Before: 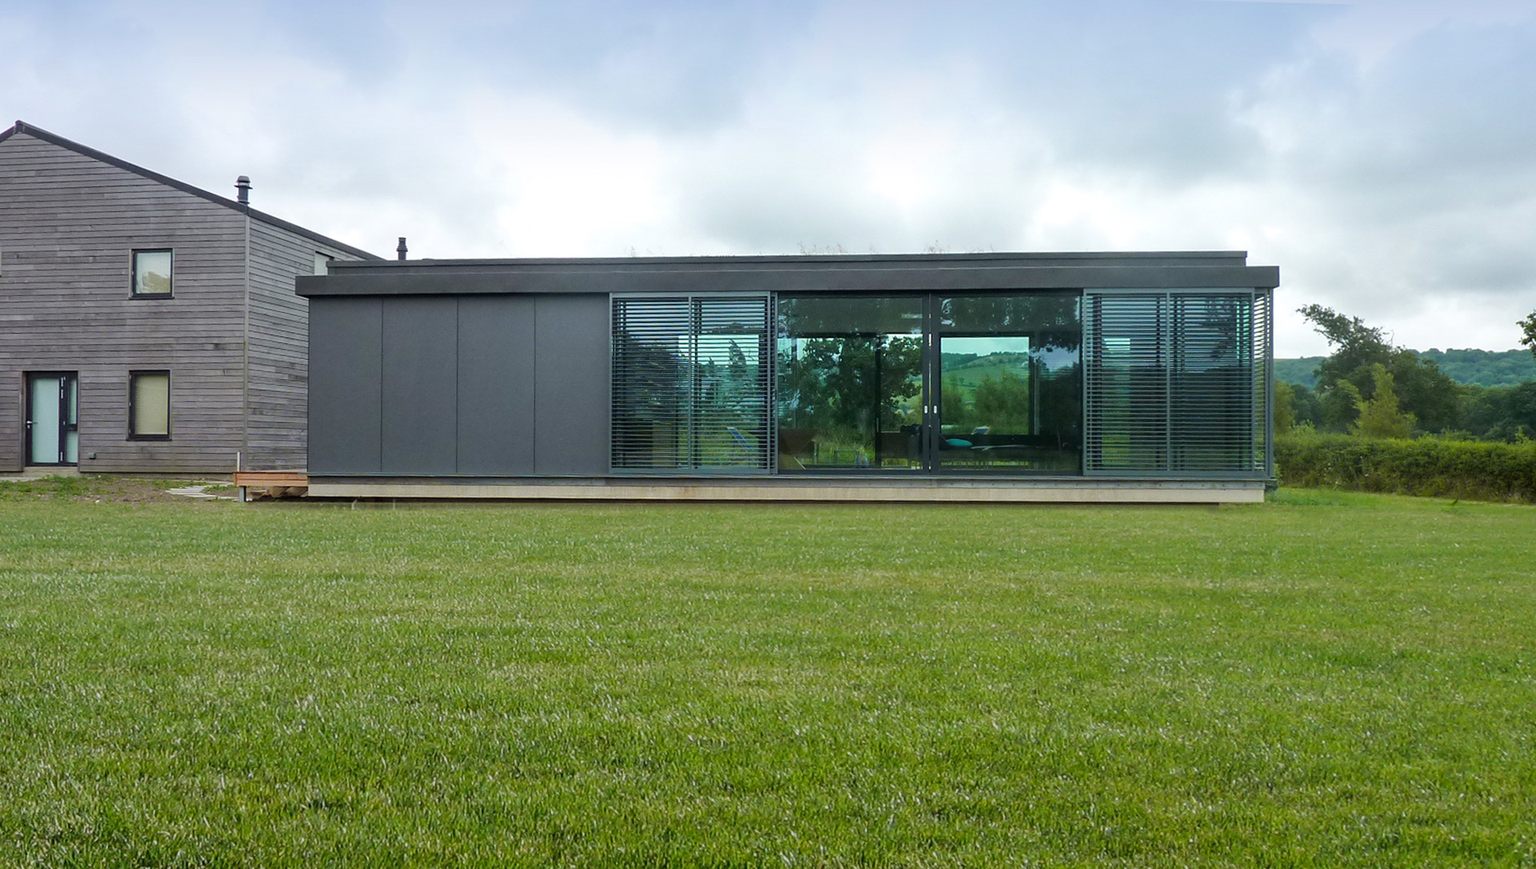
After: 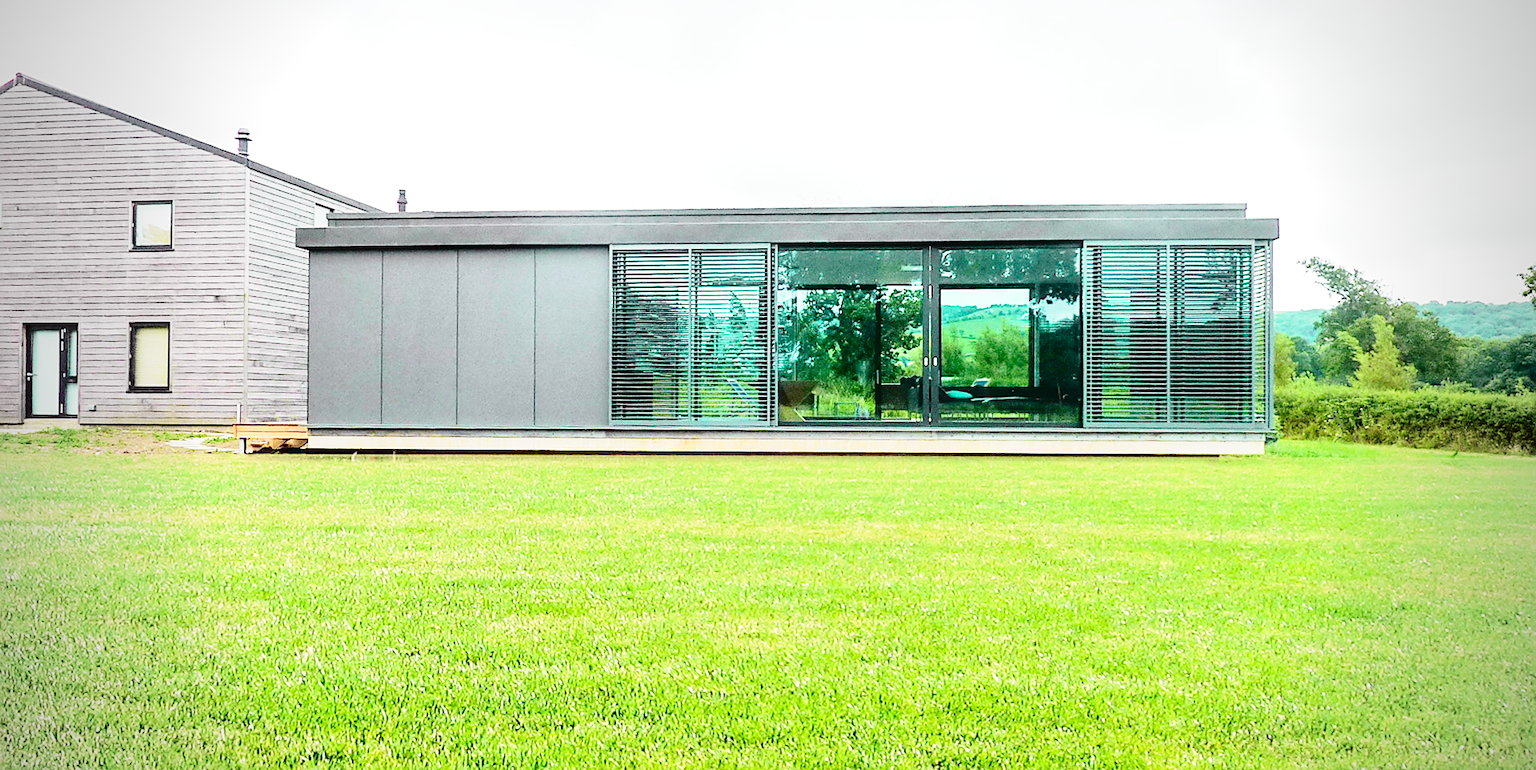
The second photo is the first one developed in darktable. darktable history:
tone curve: curves: ch0 [(0, 0.014) (0.17, 0.099) (0.398, 0.423) (0.725, 0.828) (0.872, 0.918) (1, 0.981)]; ch1 [(0, 0) (0.402, 0.36) (0.489, 0.491) (0.5, 0.503) (0.515, 0.52) (0.545, 0.572) (0.615, 0.662) (0.701, 0.725) (1, 1)]; ch2 [(0, 0) (0.42, 0.458) (0.485, 0.499) (0.503, 0.503) (0.531, 0.542) (0.561, 0.594) (0.644, 0.694) (0.717, 0.753) (1, 0.991)], color space Lab, independent channels, preserve colors none
exposure: exposure 0.947 EV, compensate highlight preservation false
crop and rotate: top 5.612%, bottom 5.698%
sharpen: on, module defaults
vignetting: fall-off start 73.61%, brightness -0.525, saturation -0.518
base curve: curves: ch0 [(0, 0) (0.028, 0.03) (0.121, 0.232) (0.46, 0.748) (0.859, 0.968) (1, 1)], preserve colors none
